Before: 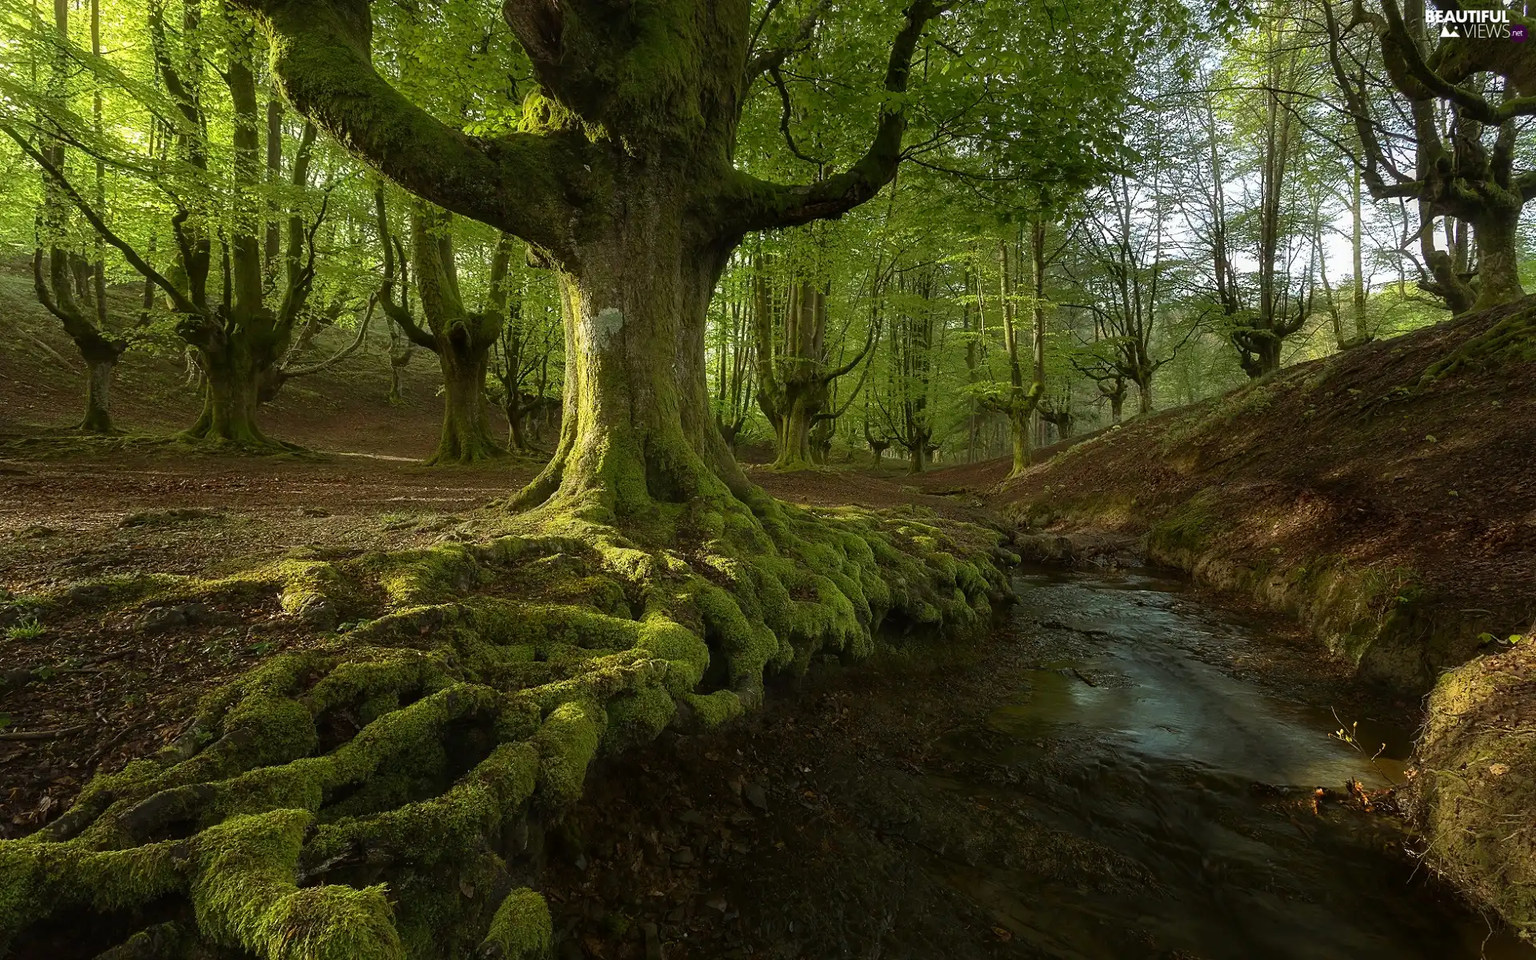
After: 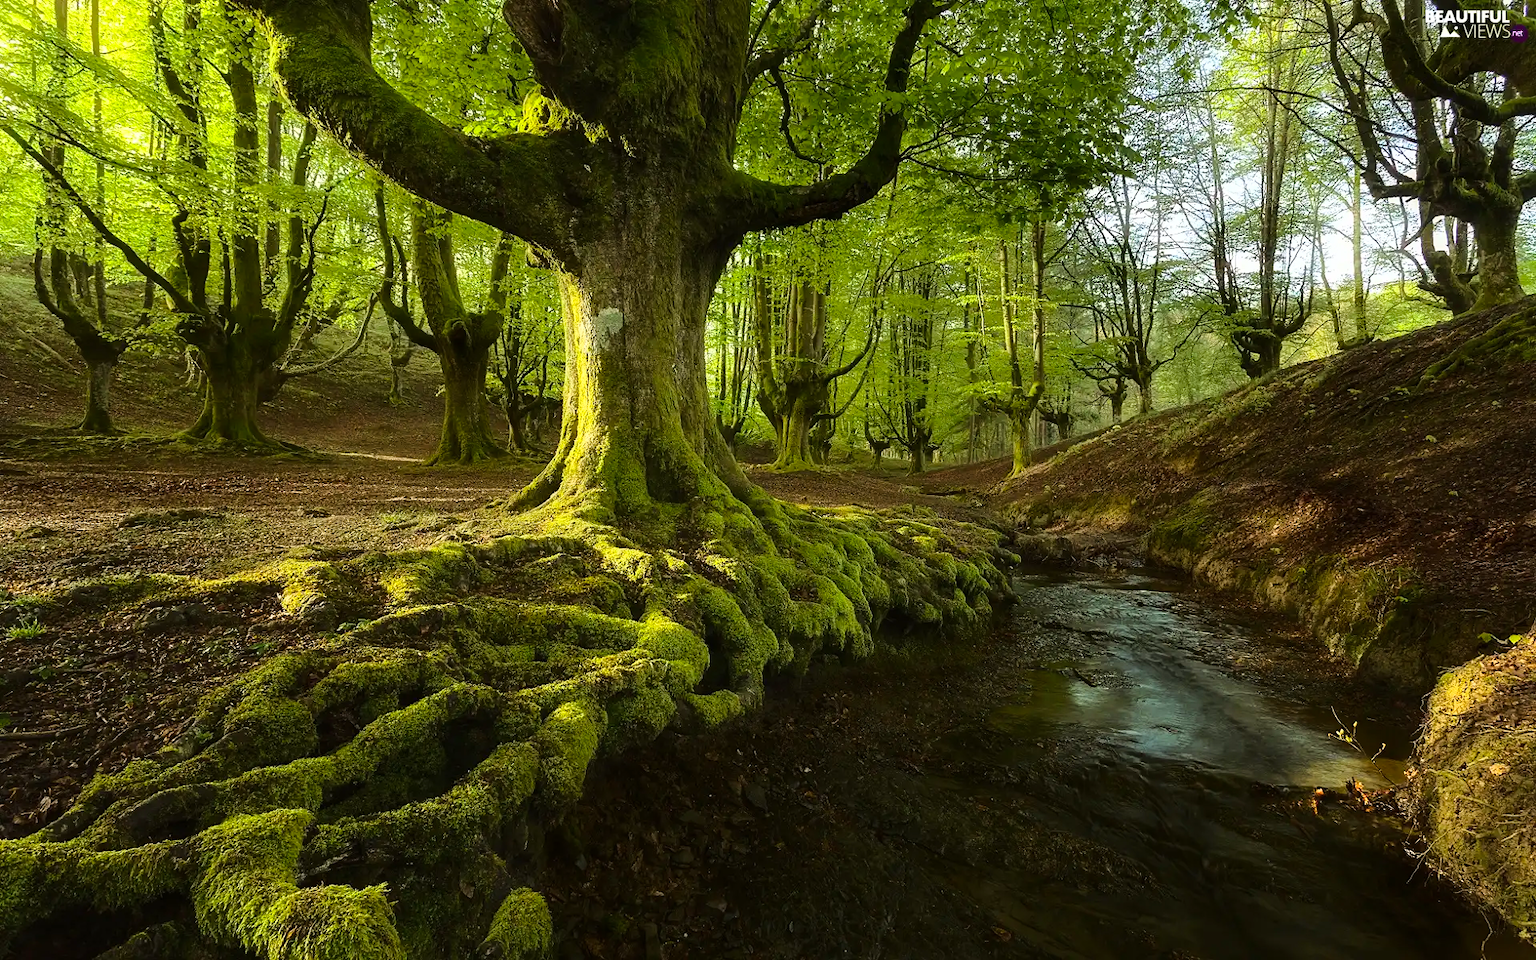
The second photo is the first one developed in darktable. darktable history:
base curve: curves: ch0 [(0, 0) (0.028, 0.03) (0.121, 0.232) (0.46, 0.748) (0.859, 0.968) (1, 1)]
color balance rgb: perceptual saturation grading › global saturation 0.552%, global vibrance 30.284%
